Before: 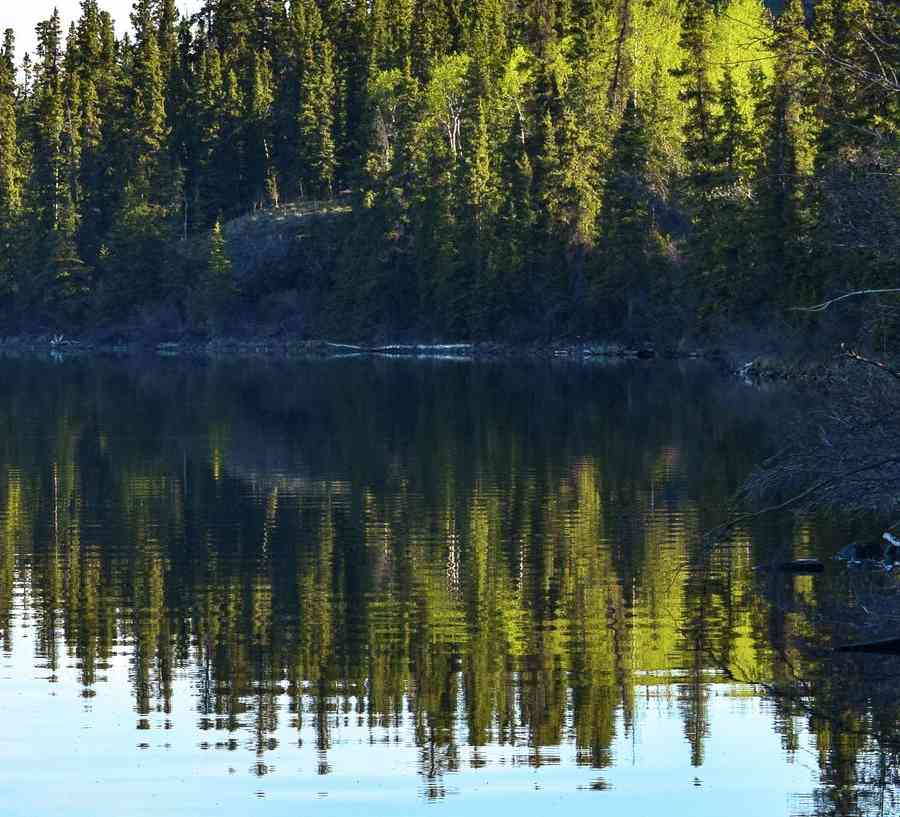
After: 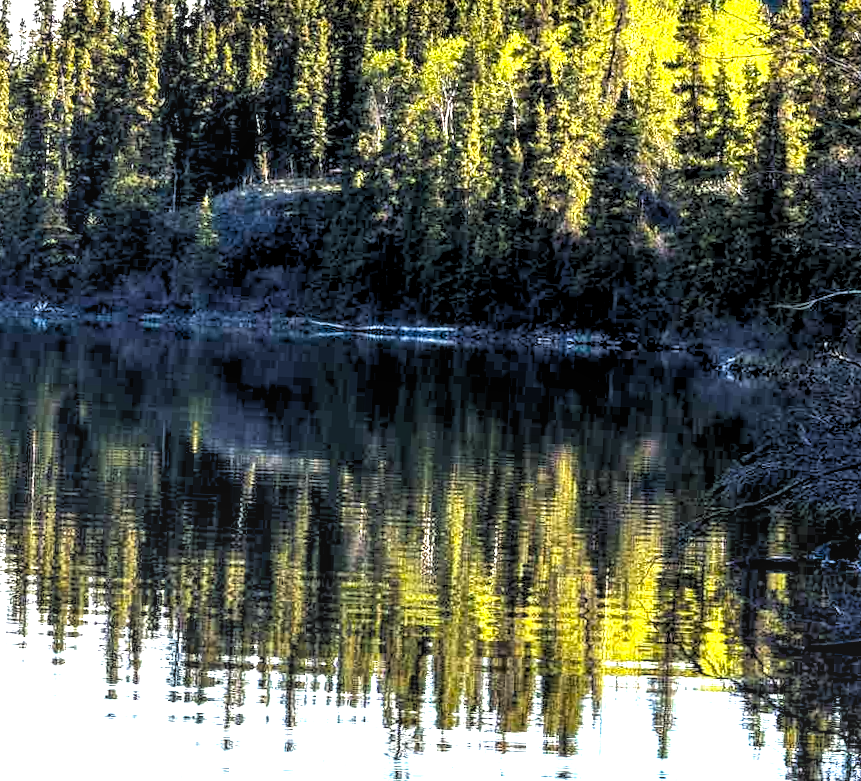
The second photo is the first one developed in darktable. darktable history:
crop and rotate: angle -2.38°
rgb levels: levels [[0.034, 0.472, 0.904], [0, 0.5, 1], [0, 0.5, 1]]
exposure: black level correction -0.002, exposure 1.35 EV, compensate highlight preservation false
local contrast: on, module defaults
